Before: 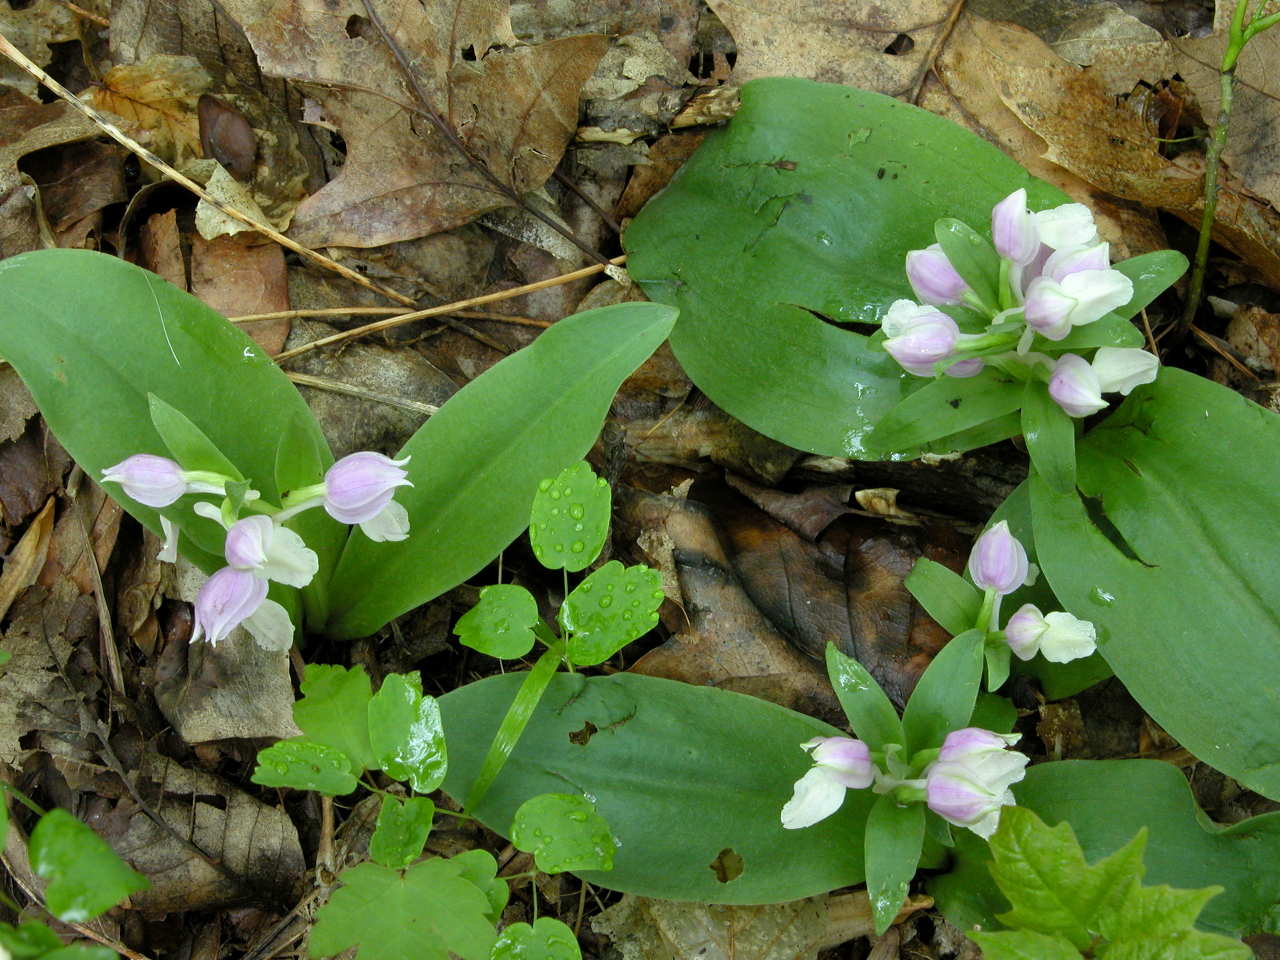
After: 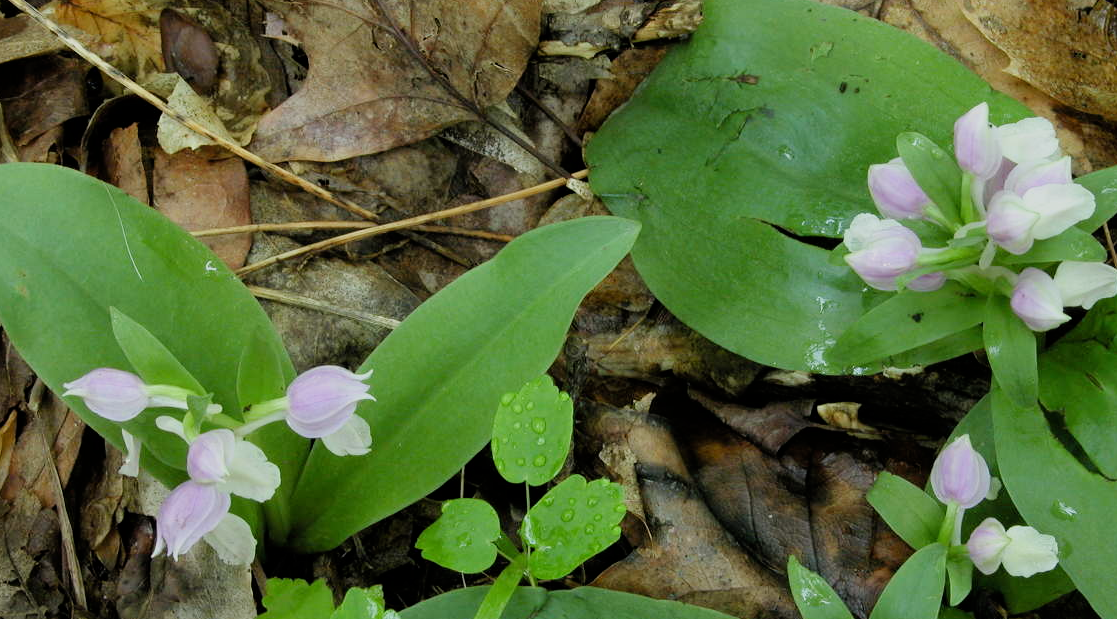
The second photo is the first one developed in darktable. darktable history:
crop: left 3.015%, top 8.969%, right 9.647%, bottom 26.457%
filmic rgb: white relative exposure 3.9 EV, hardness 4.26
